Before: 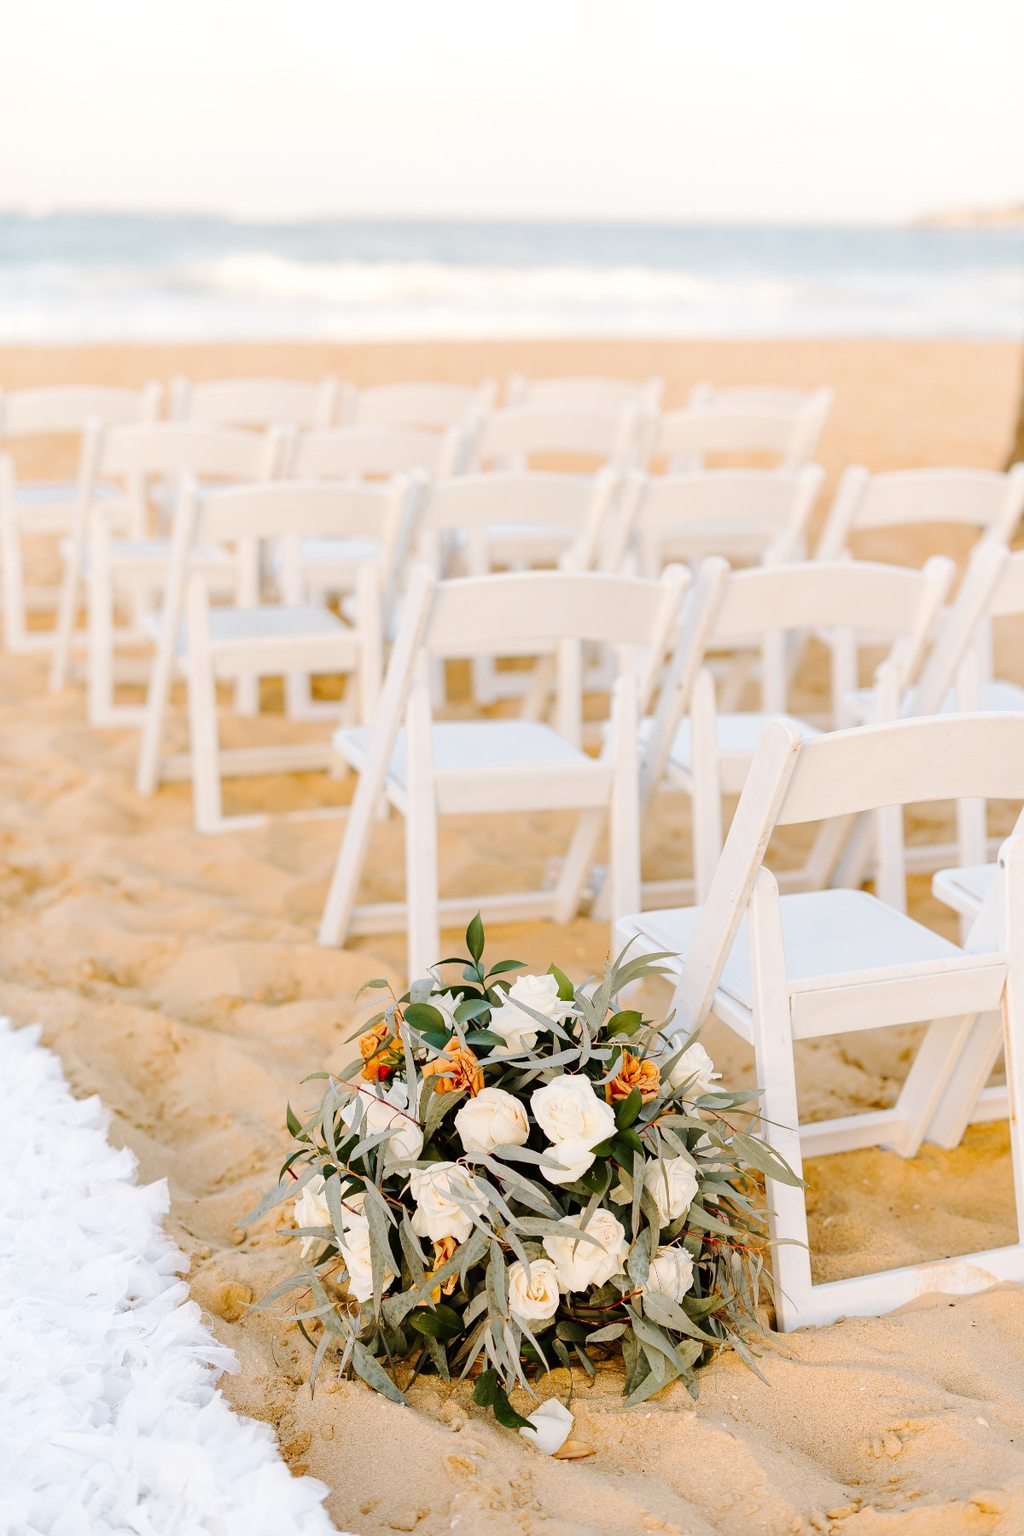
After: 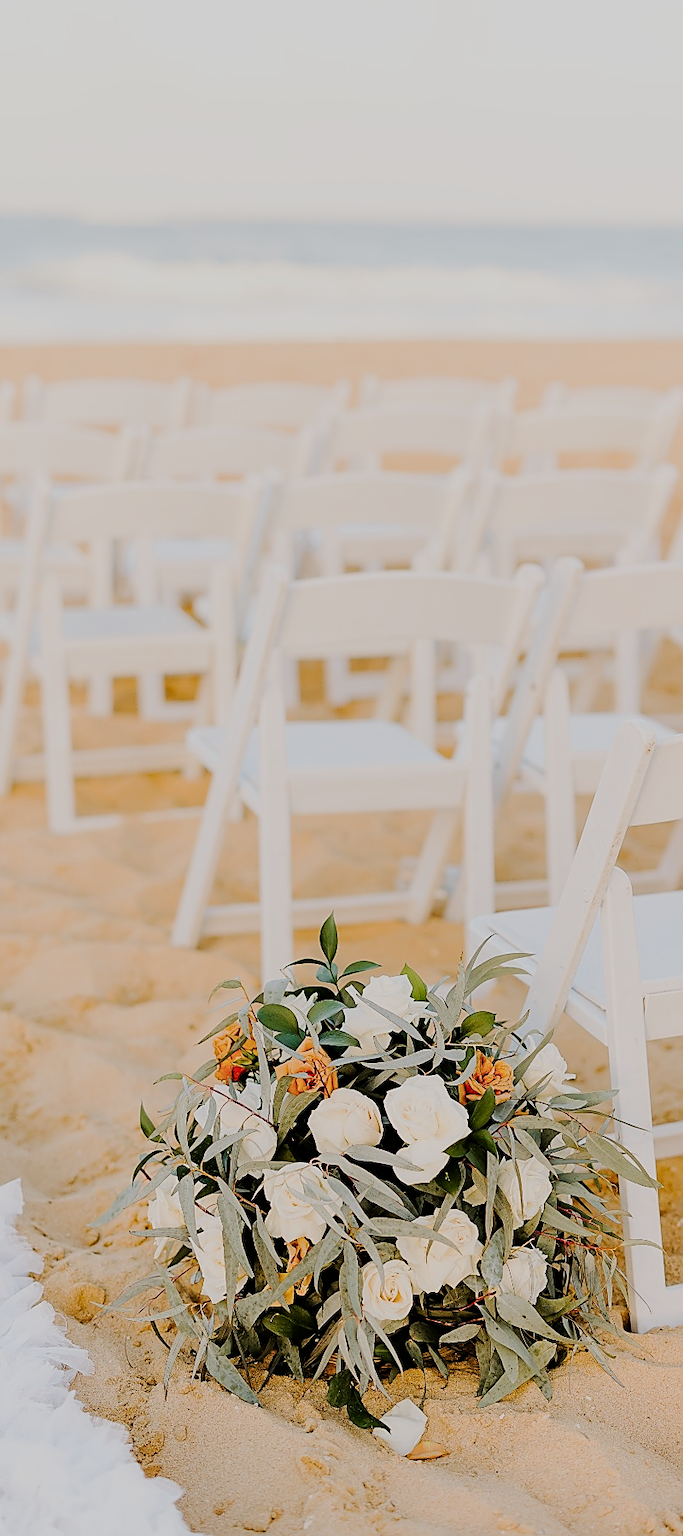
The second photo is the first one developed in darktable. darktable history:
filmic rgb: black relative exposure -7.09 EV, white relative exposure 5.35 EV, hardness 3.02
crop and rotate: left 14.389%, right 18.938%
sharpen: radius 1.425, amount 1.235, threshold 0.686
